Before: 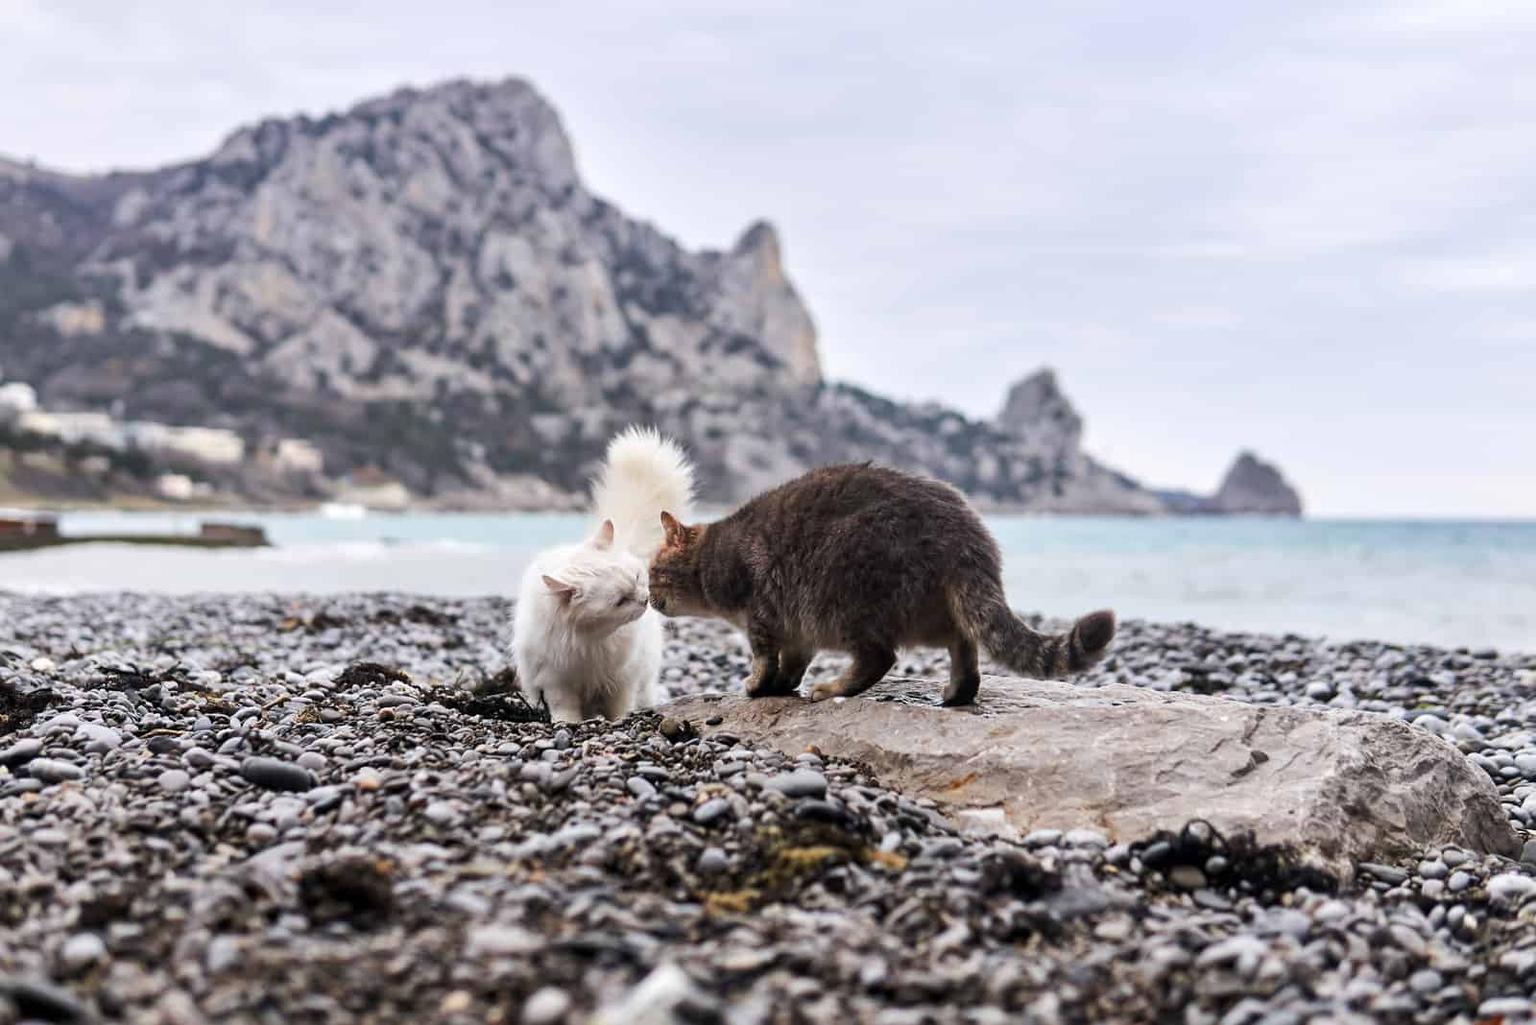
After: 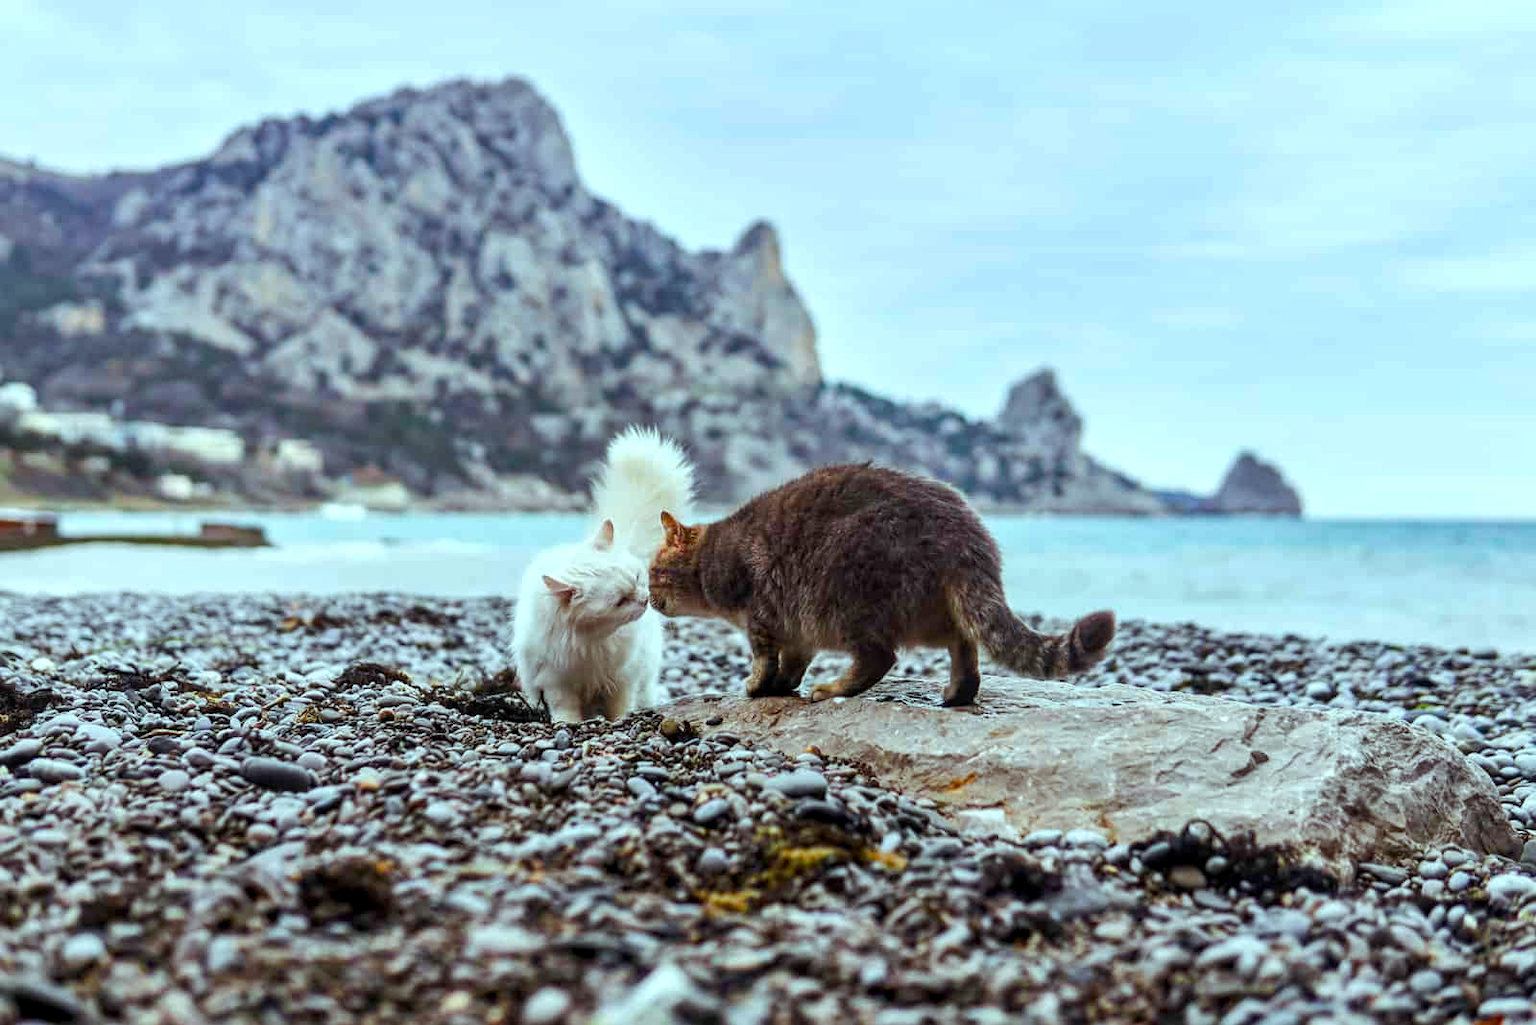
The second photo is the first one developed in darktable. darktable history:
local contrast: on, module defaults
color balance rgb: highlights gain › chroma 4.025%, highlights gain › hue 200.75°, linear chroma grading › shadows 9.498%, linear chroma grading › highlights 10.259%, linear chroma grading › global chroma 15.627%, linear chroma grading › mid-tones 14.591%, perceptual saturation grading › global saturation 20%, perceptual saturation grading › highlights -25.038%, perceptual saturation grading › shadows 24.918%
